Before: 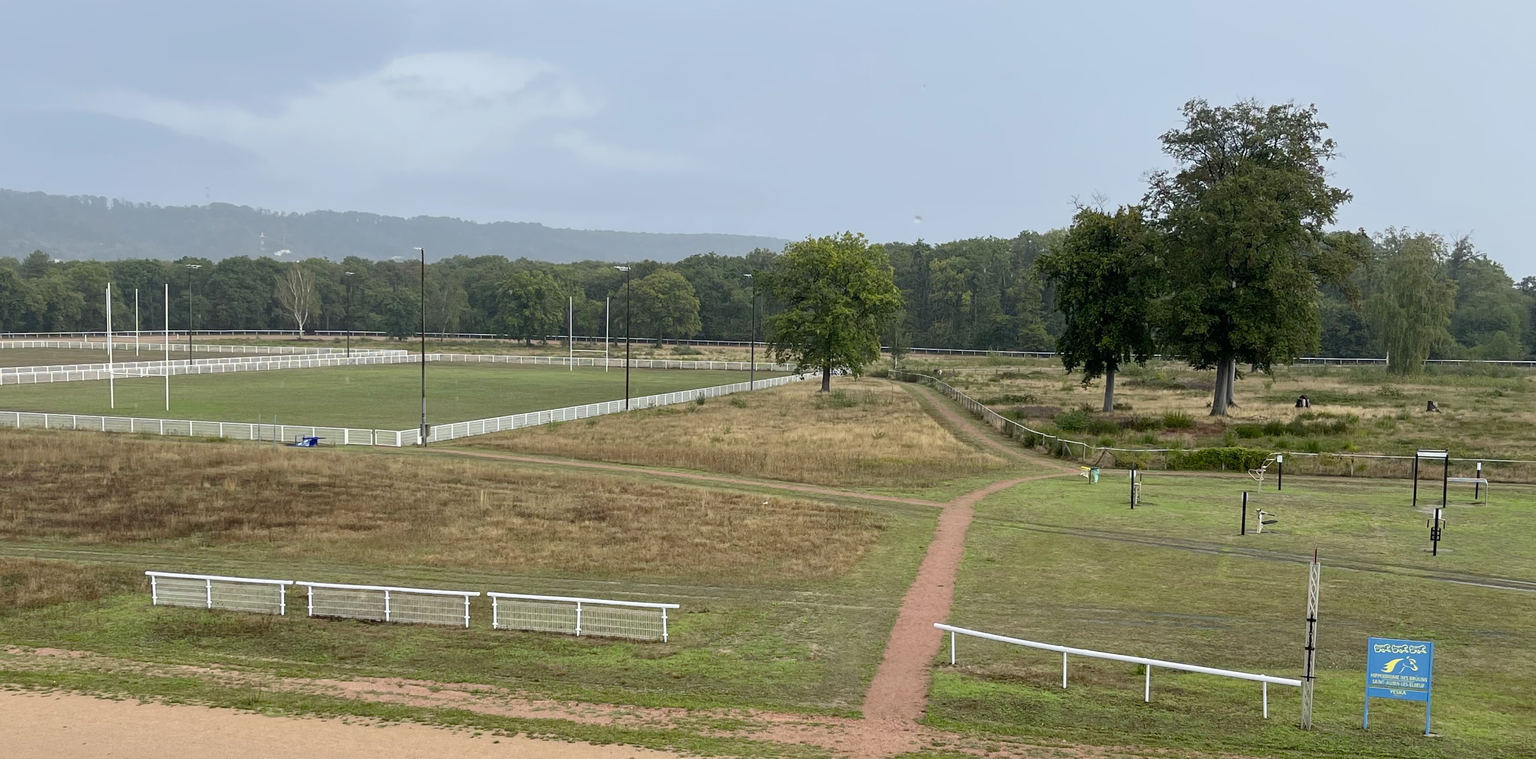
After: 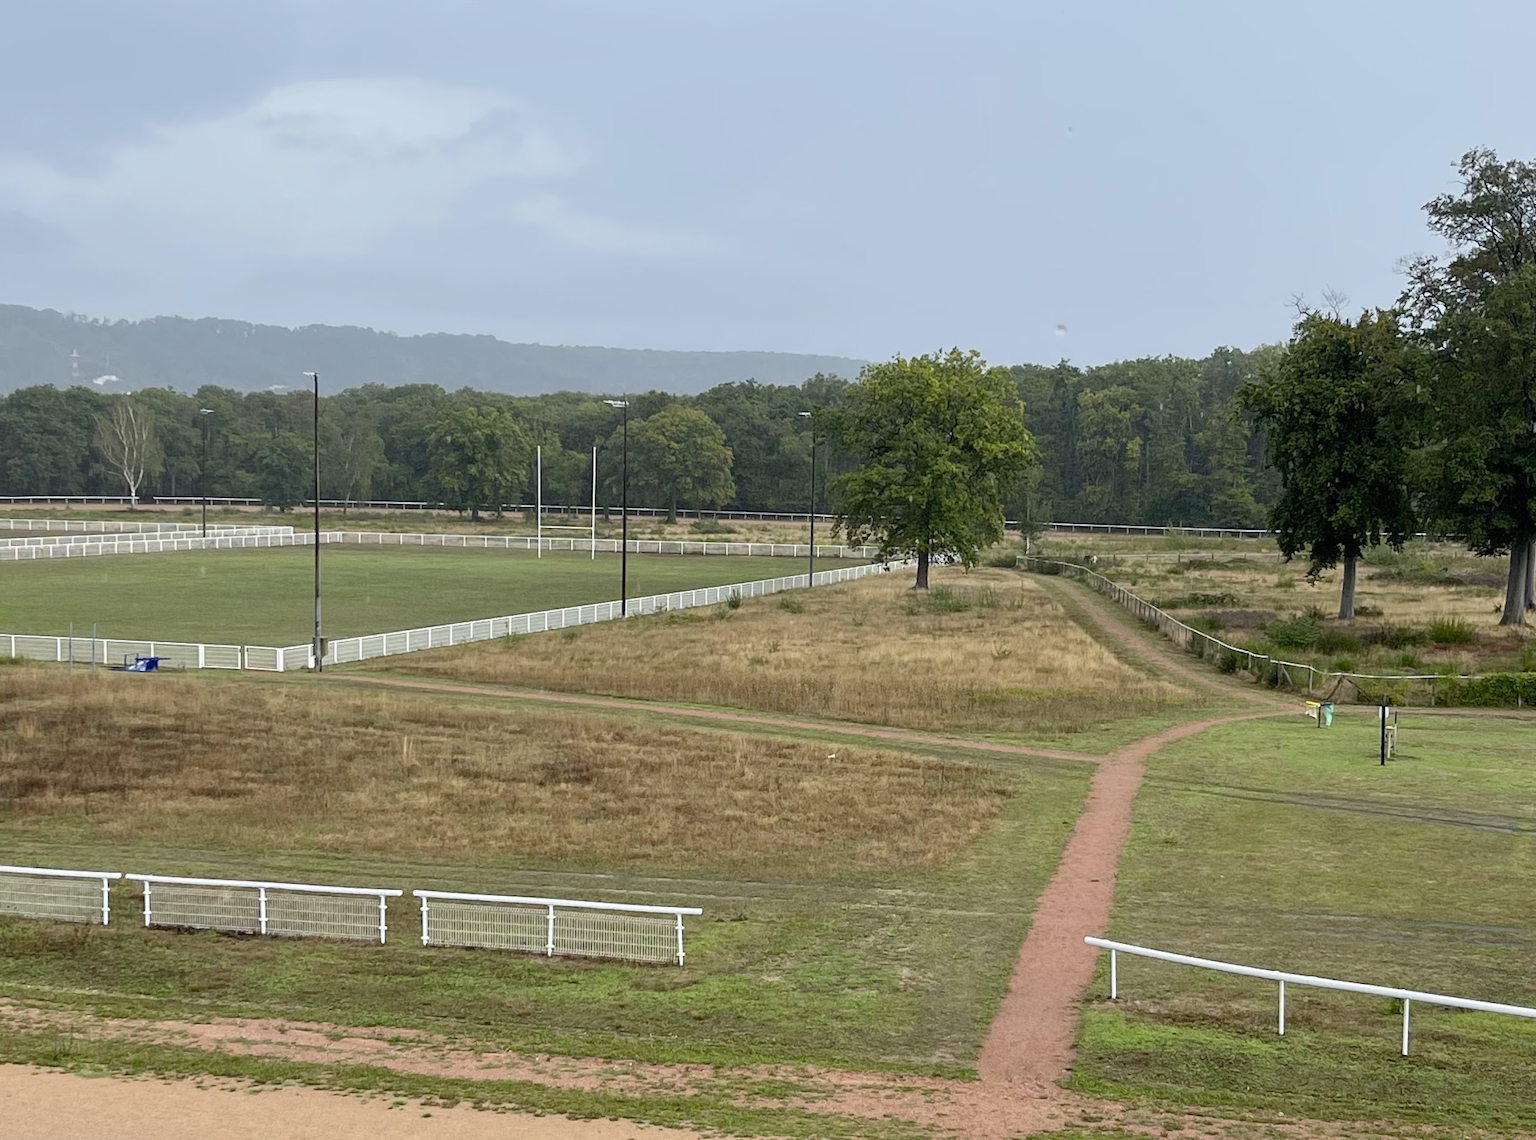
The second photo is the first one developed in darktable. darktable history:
crop and rotate: left 13.839%, right 19.639%
